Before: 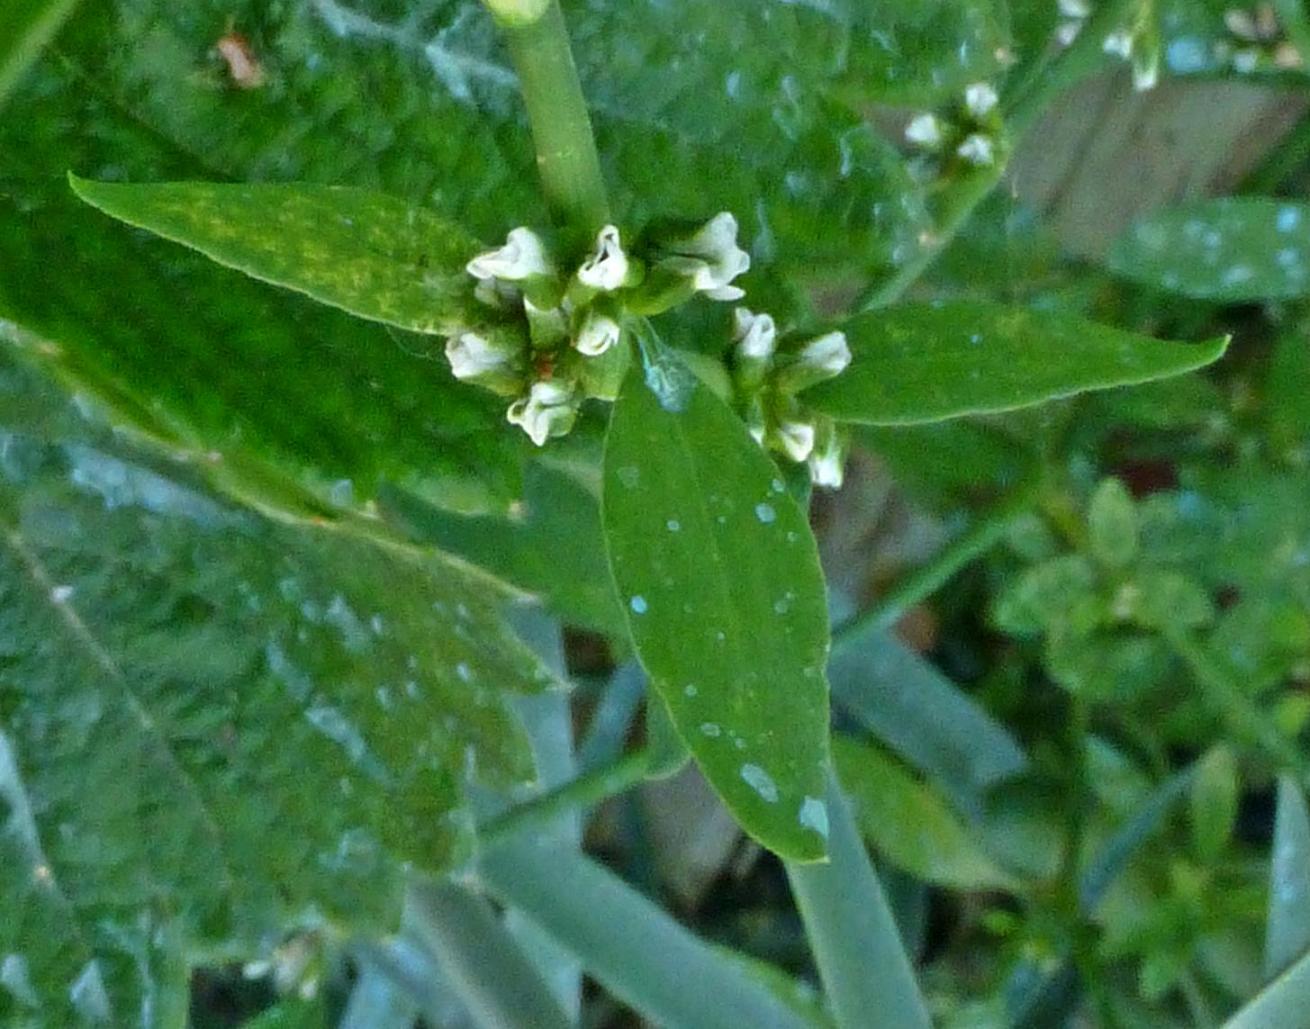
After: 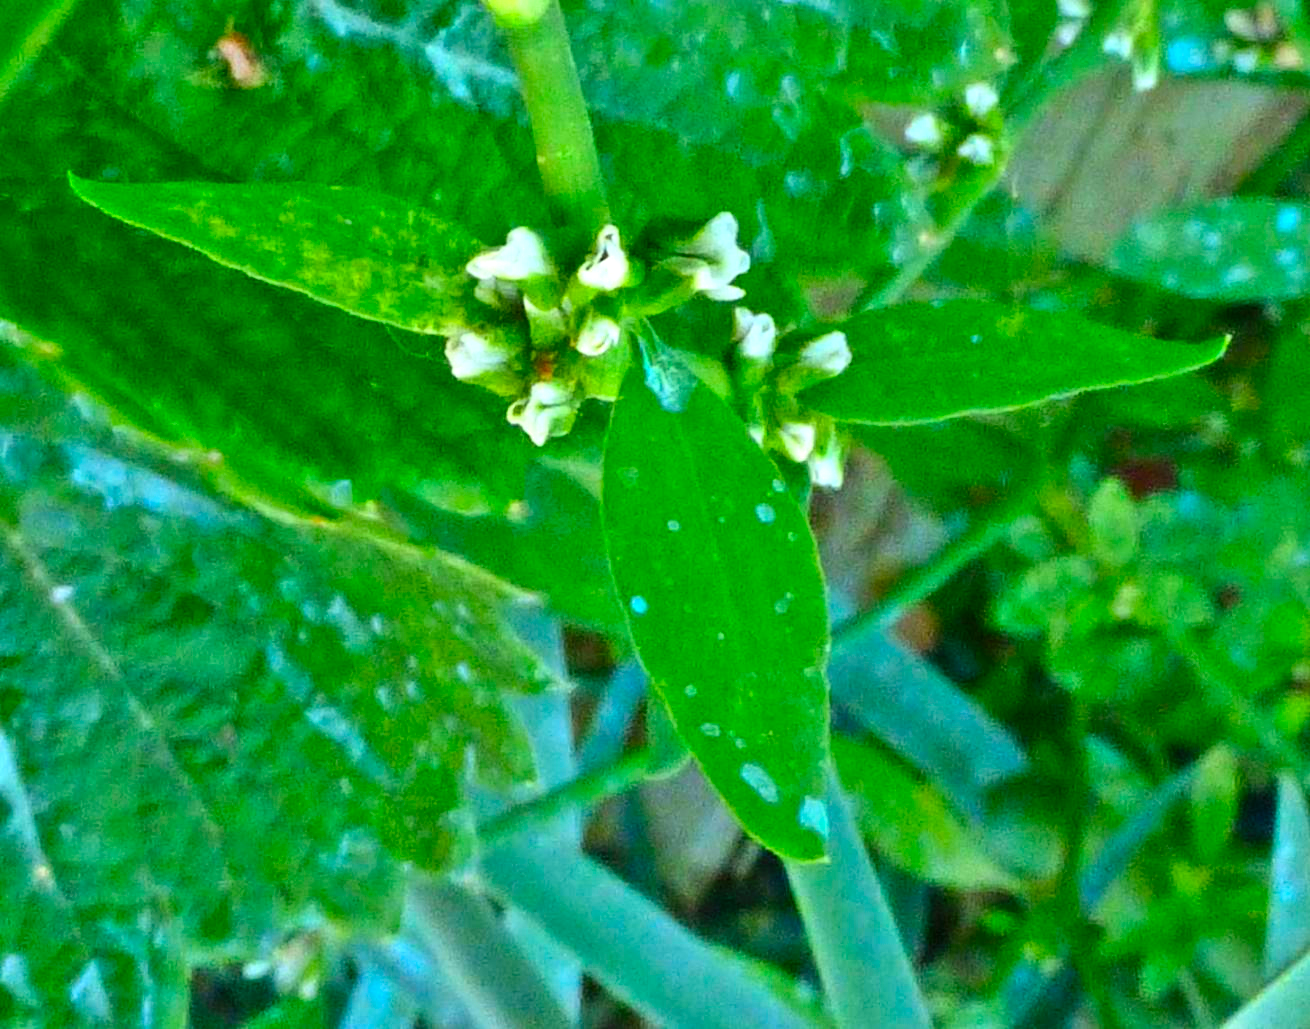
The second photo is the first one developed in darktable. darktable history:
levels: levels [0, 0.476, 0.951]
contrast brightness saturation: contrast 0.196, brightness 0.194, saturation 0.806
